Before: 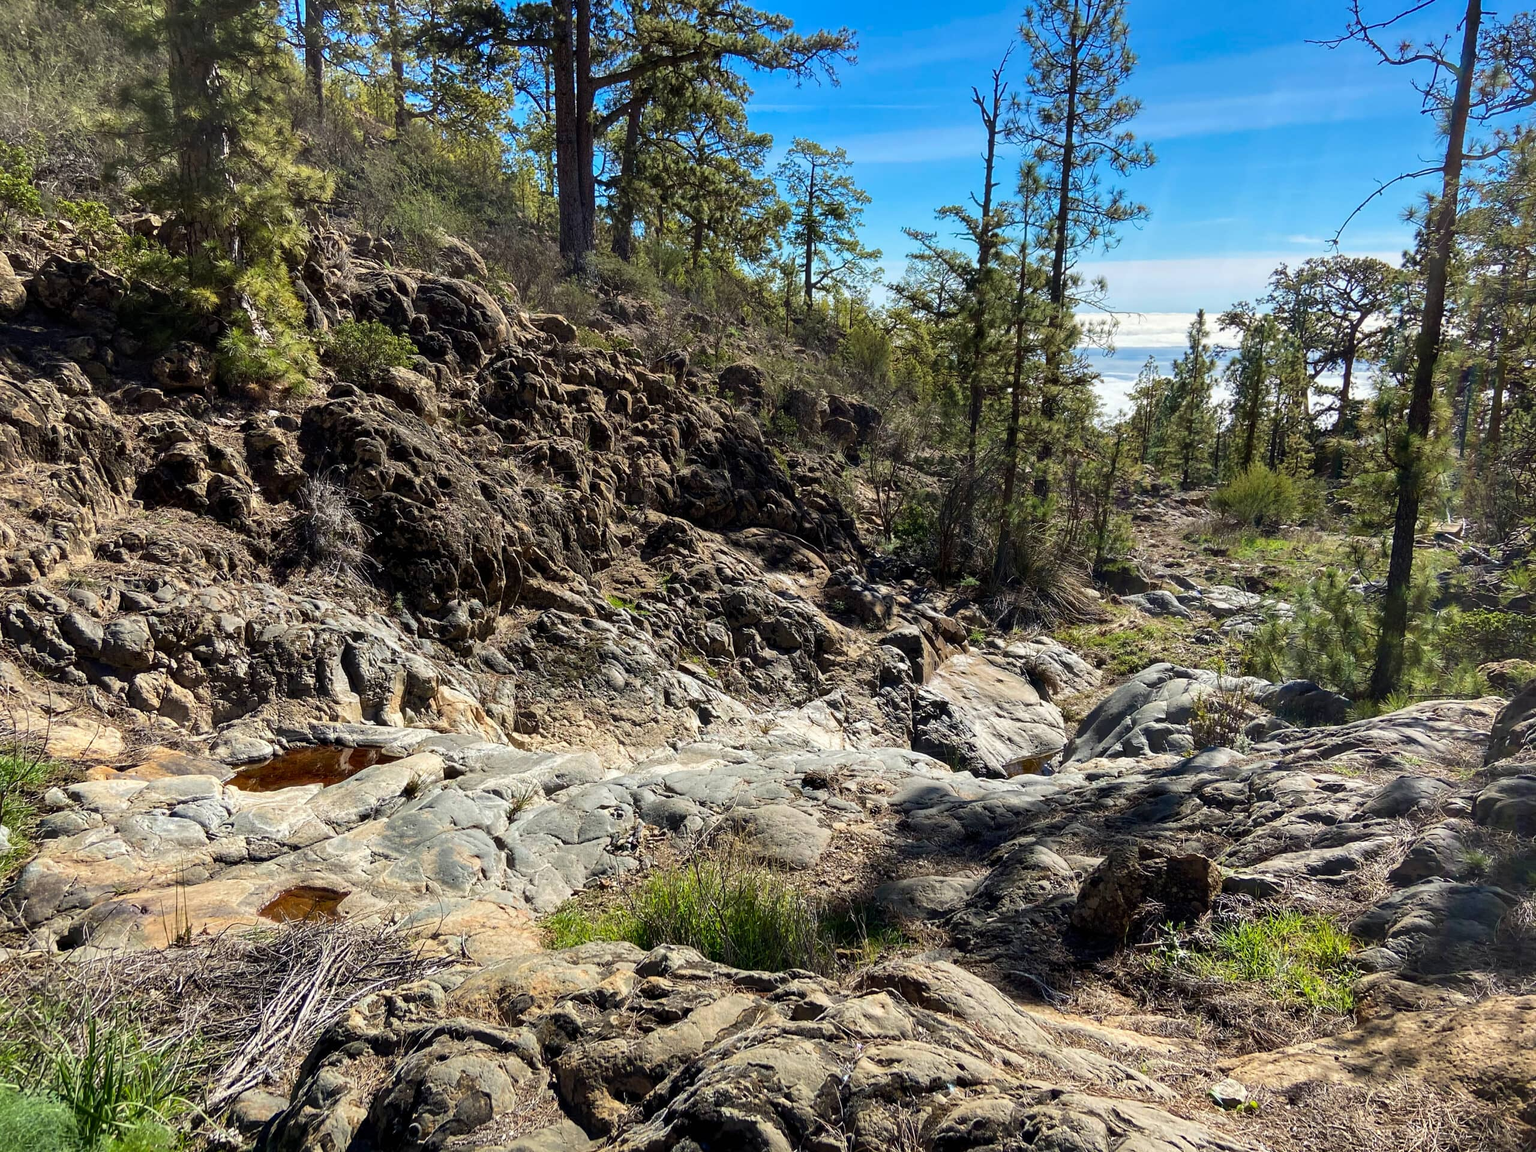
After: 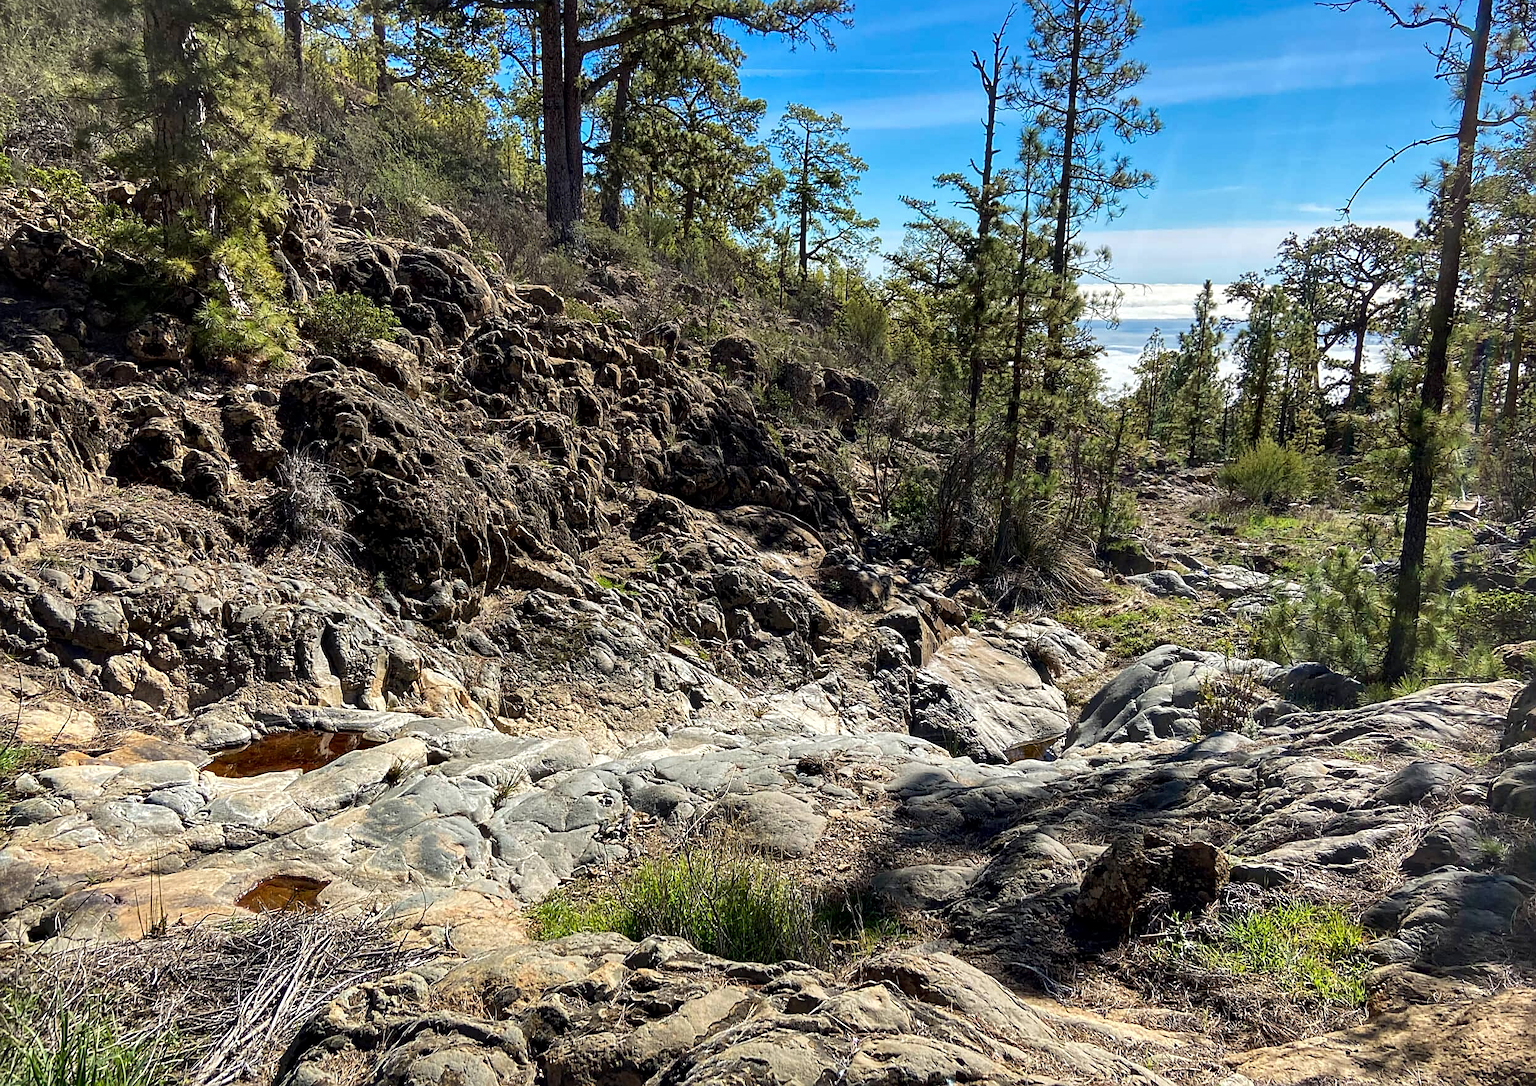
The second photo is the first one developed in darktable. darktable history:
local contrast: mode bilateral grid, contrast 20, coarseness 50, detail 129%, midtone range 0.2
crop: left 1.957%, top 3.292%, right 1.055%, bottom 4.916%
sharpen: on, module defaults
